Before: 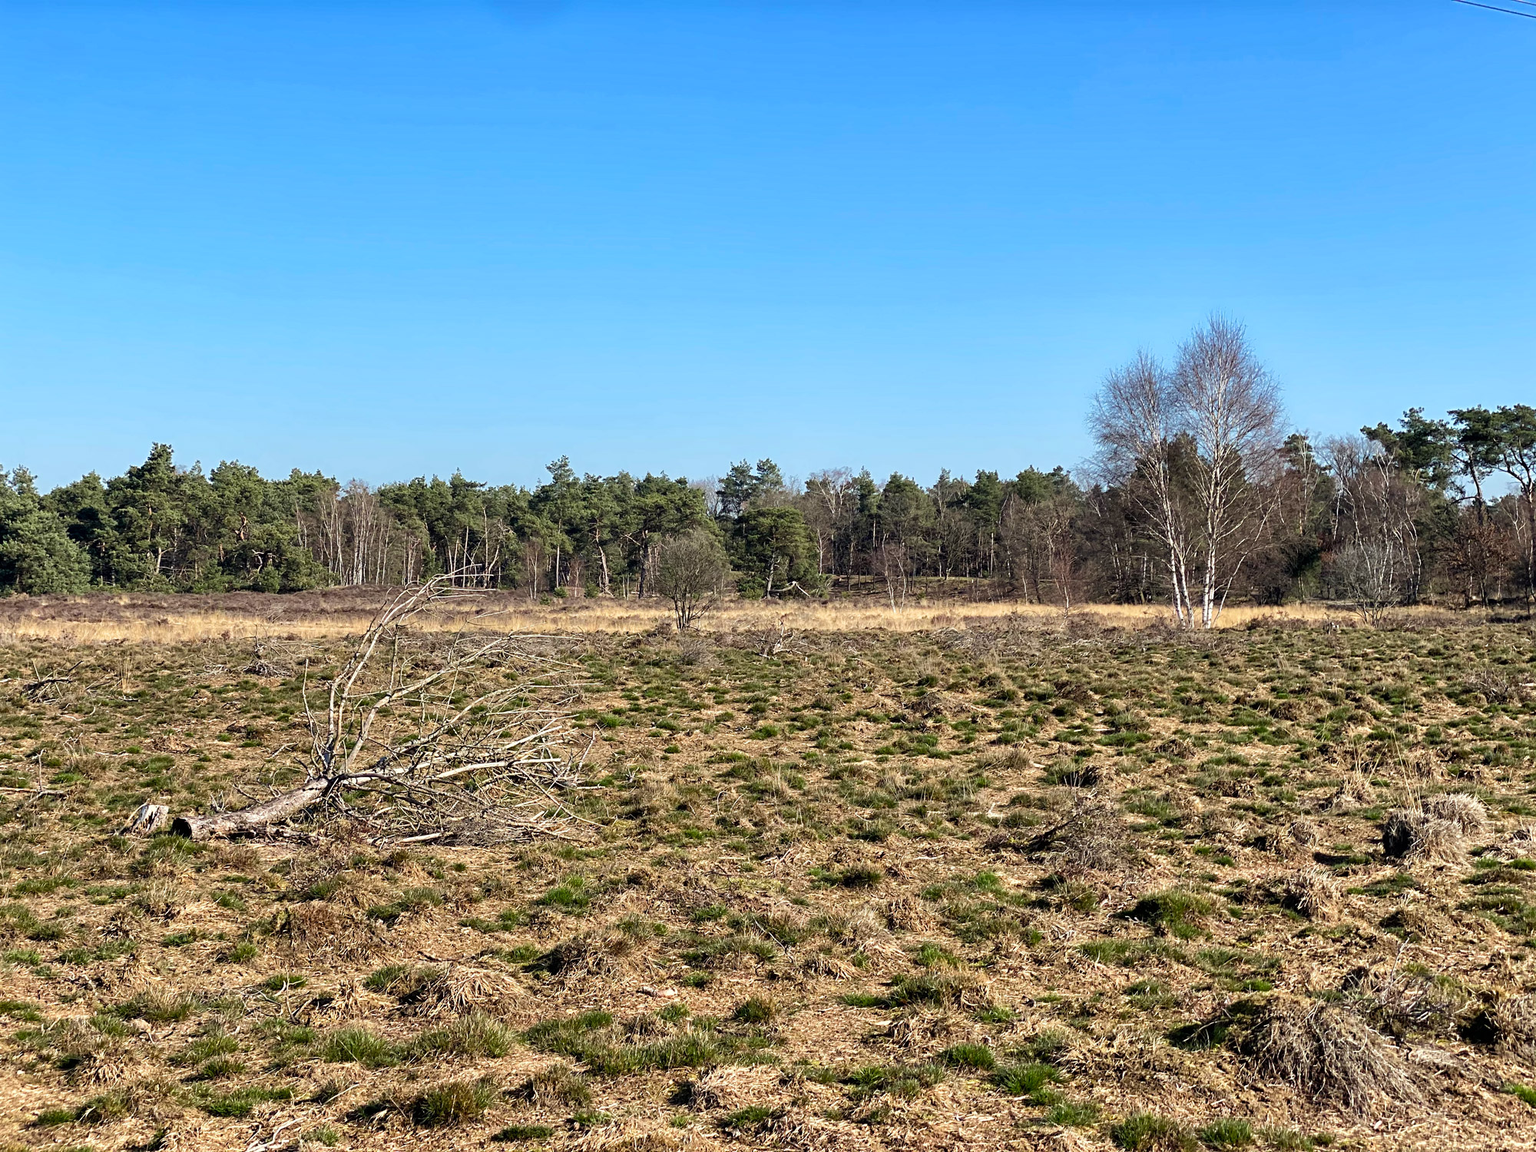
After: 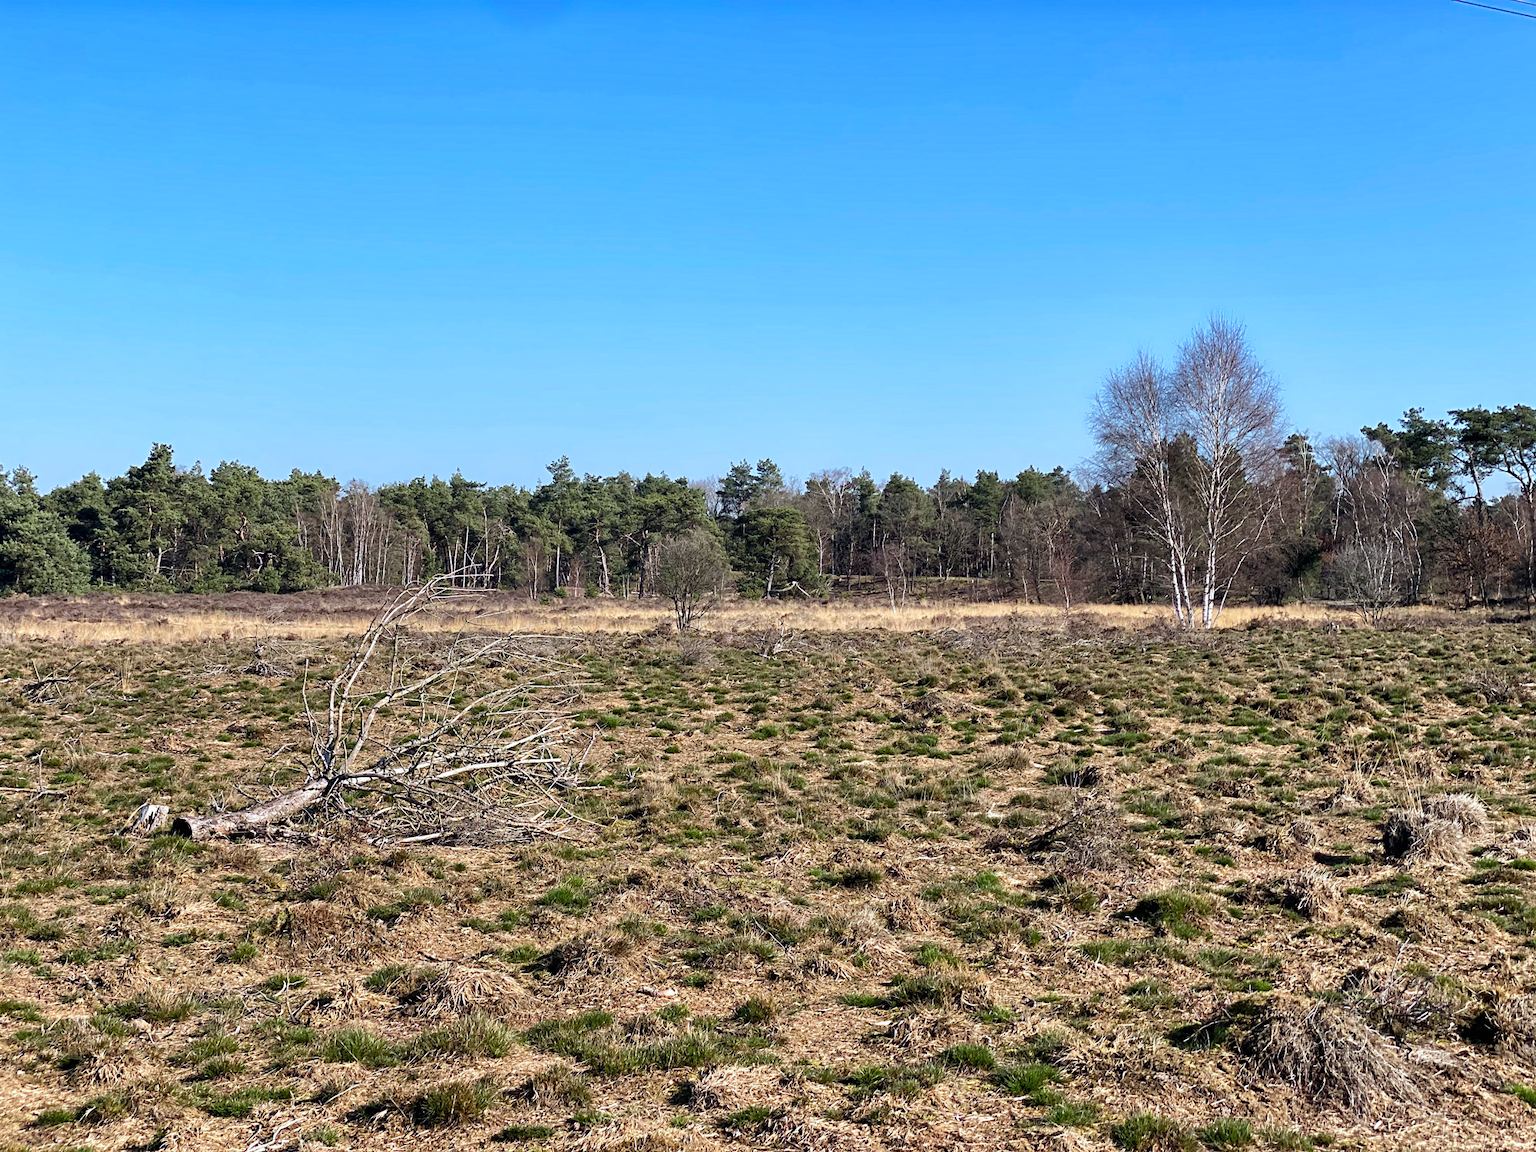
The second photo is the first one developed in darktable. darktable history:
color calibration: gray › normalize channels true, illuminant as shot in camera, x 0.358, y 0.373, temperature 4628.91 K, gamut compression 0.03
